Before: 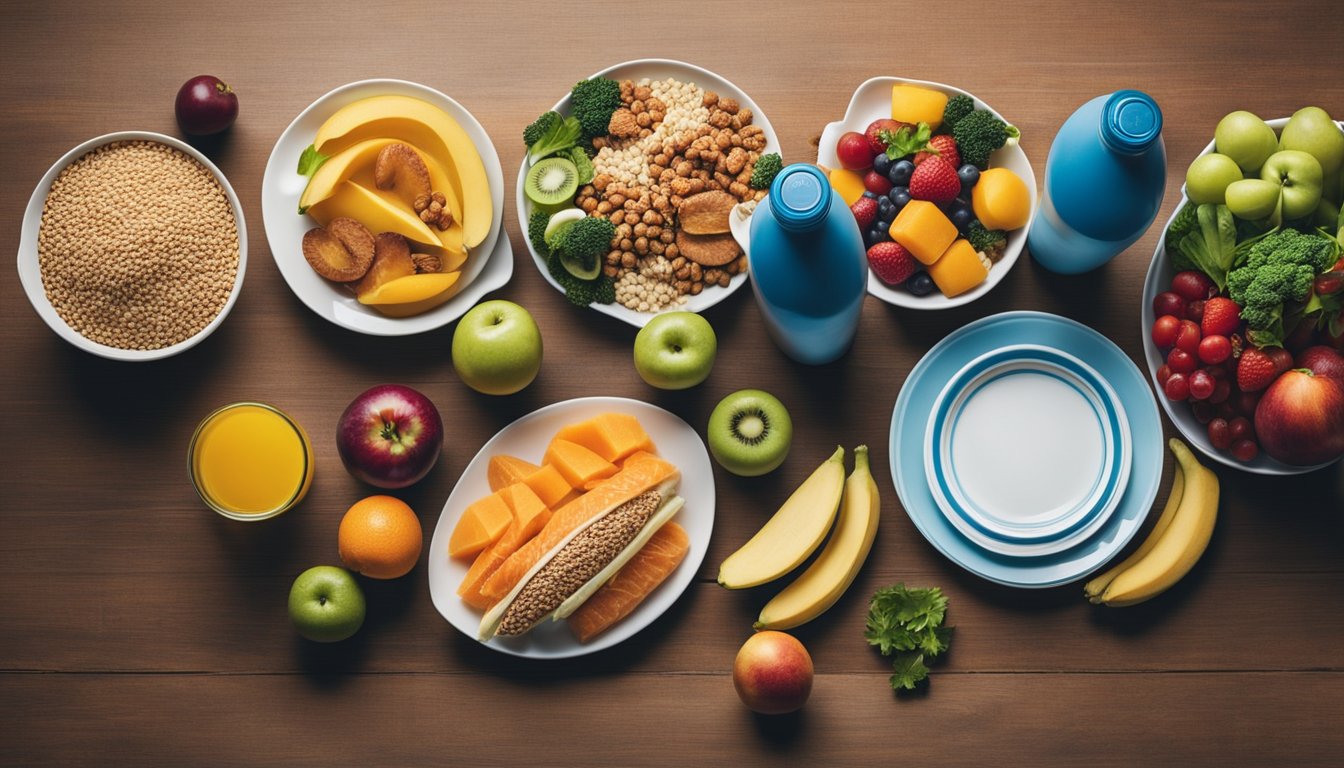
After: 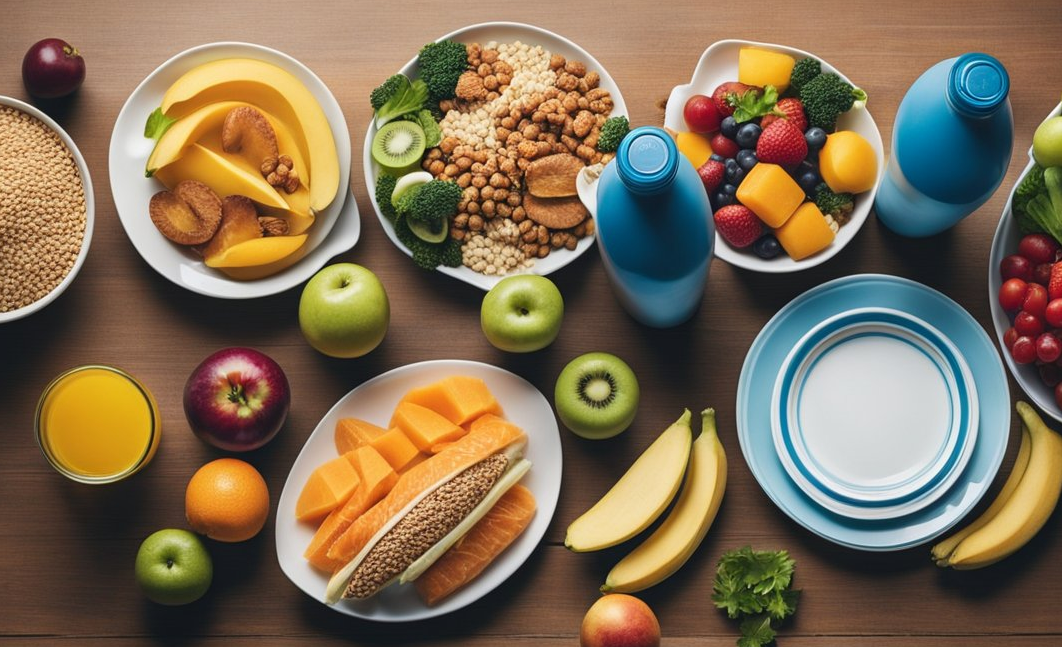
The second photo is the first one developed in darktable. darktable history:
shadows and highlights: shadows -25.31, highlights 49.59, soften with gaussian
crop: left 11.386%, top 4.912%, right 9.578%, bottom 10.716%
